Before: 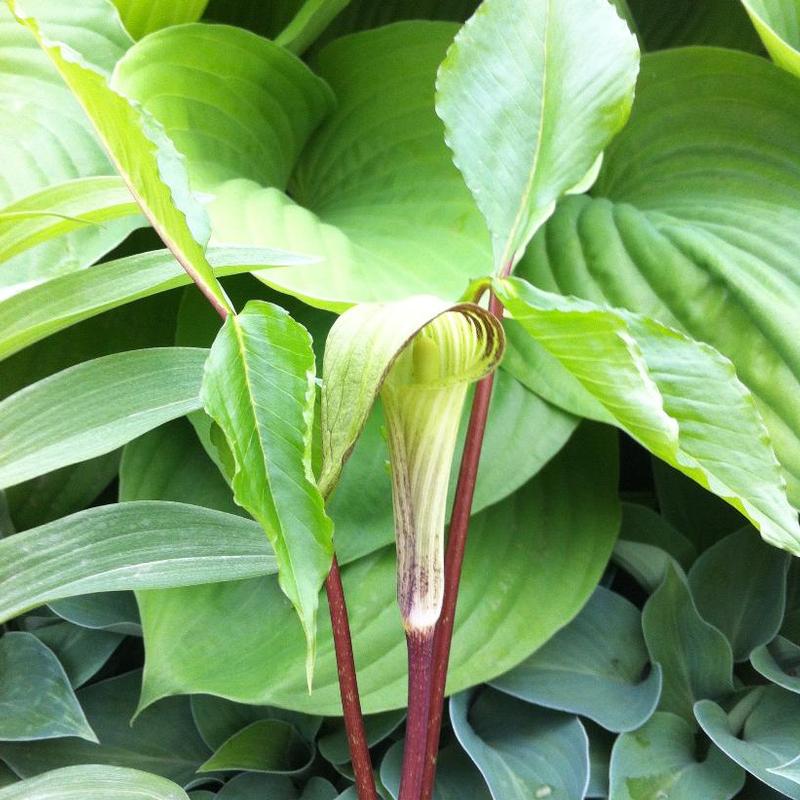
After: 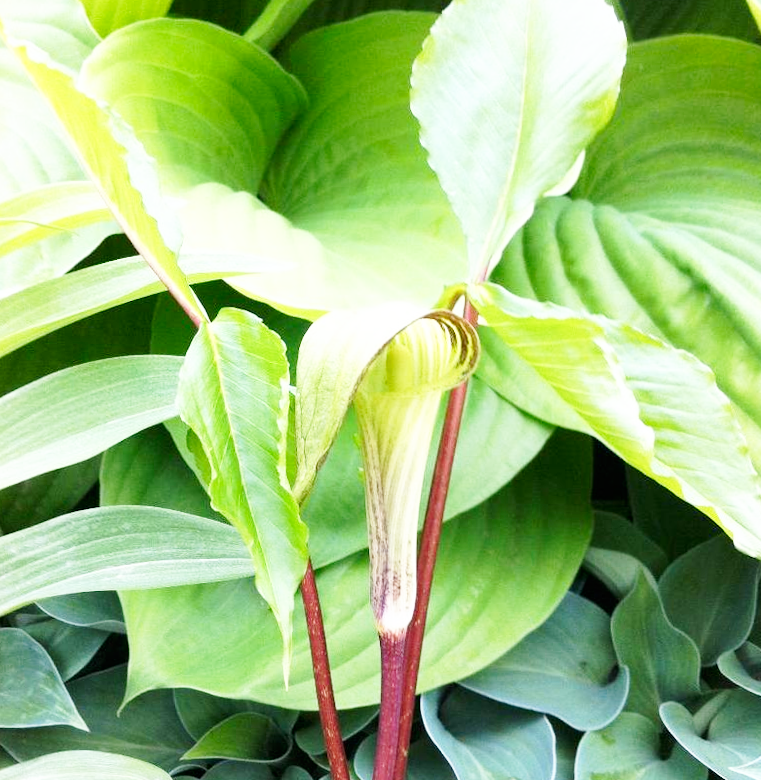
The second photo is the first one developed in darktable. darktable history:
base curve: curves: ch0 [(0, 0) (0.005, 0.002) (0.15, 0.3) (0.4, 0.7) (0.75, 0.95) (1, 1)], preserve colors none
rotate and perspective: rotation 0.074°, lens shift (vertical) 0.096, lens shift (horizontal) -0.041, crop left 0.043, crop right 0.952, crop top 0.024, crop bottom 0.979
color balance rgb: on, module defaults
